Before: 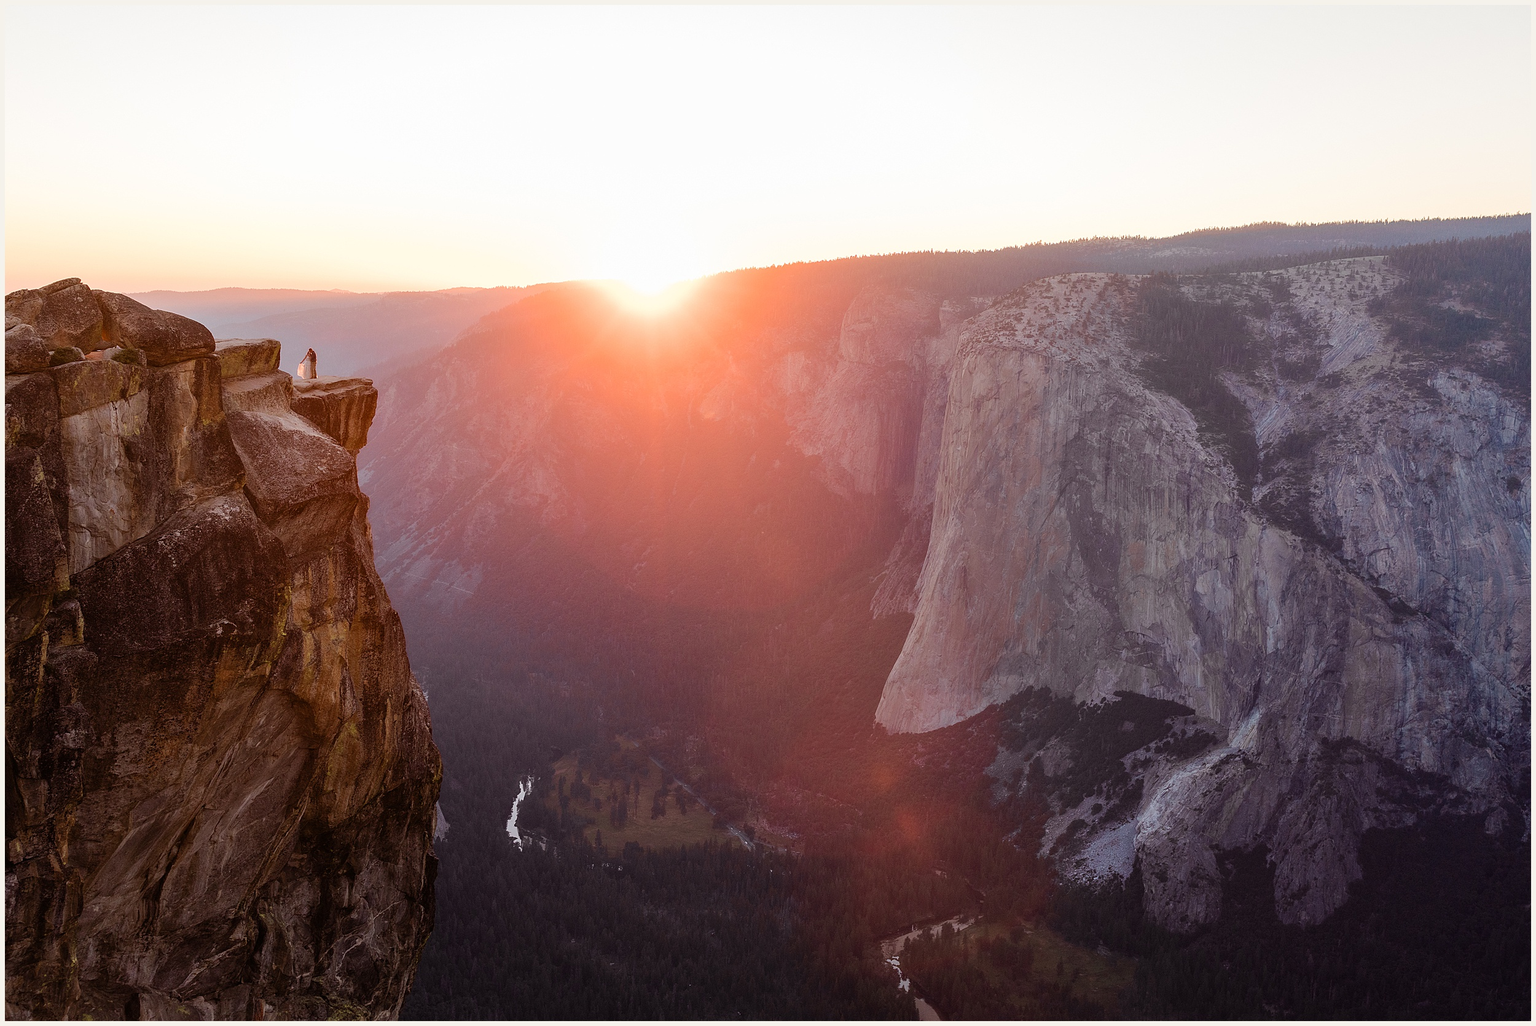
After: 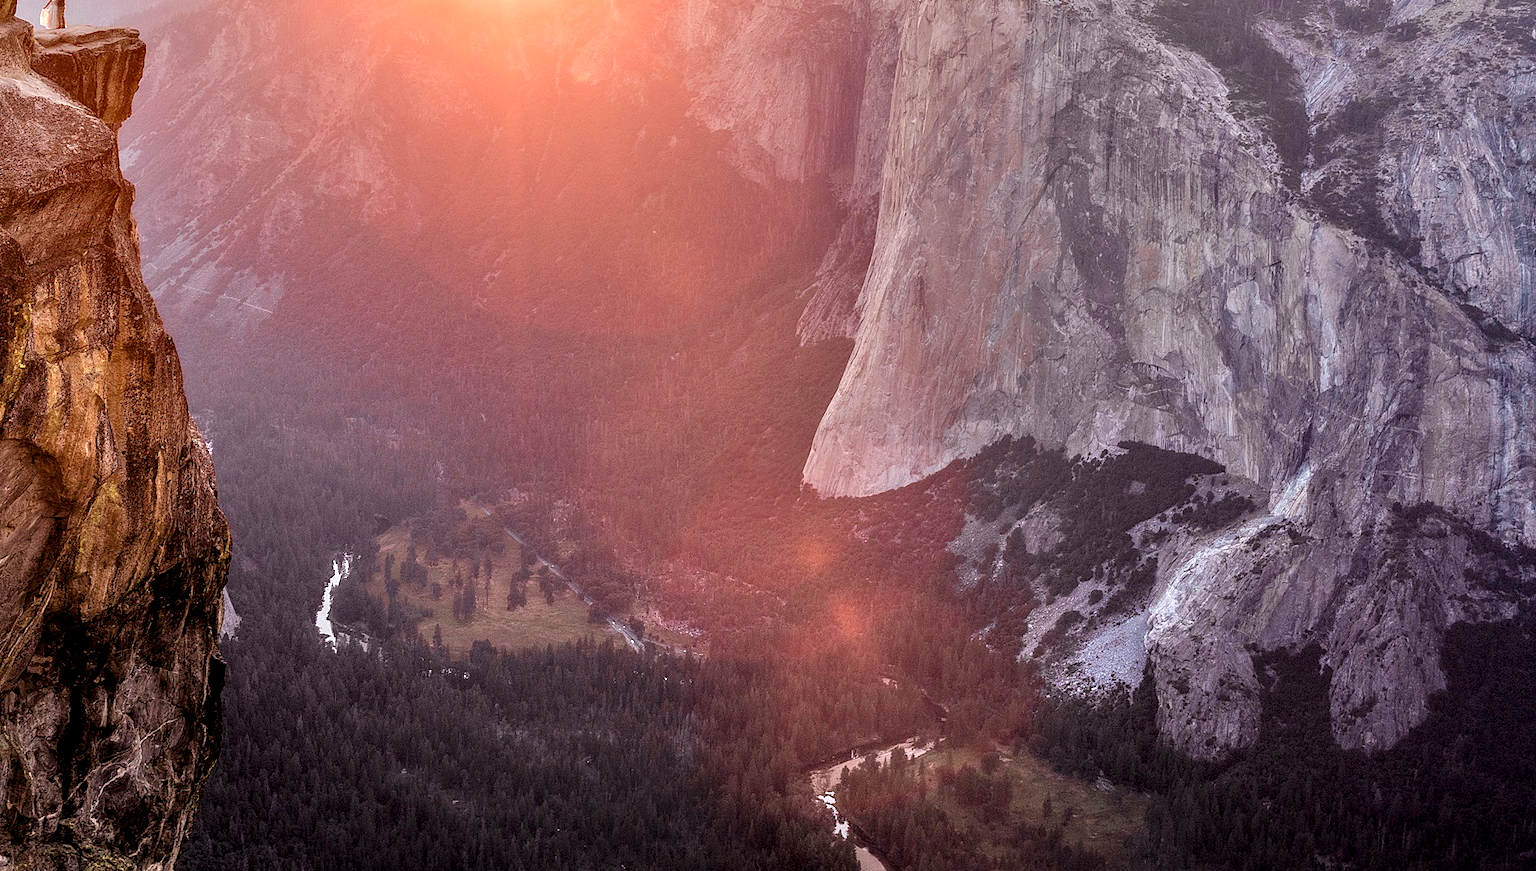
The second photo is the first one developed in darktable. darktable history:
local contrast: highlights 60%, shadows 60%, detail 160%
tone equalizer: -7 EV 0.149 EV, -6 EV 0.589 EV, -5 EV 1.12 EV, -4 EV 1.35 EV, -3 EV 1.12 EV, -2 EV 0.6 EV, -1 EV 0.158 EV
crop and rotate: left 17.413%, top 34.805%, right 6.849%, bottom 0.853%
